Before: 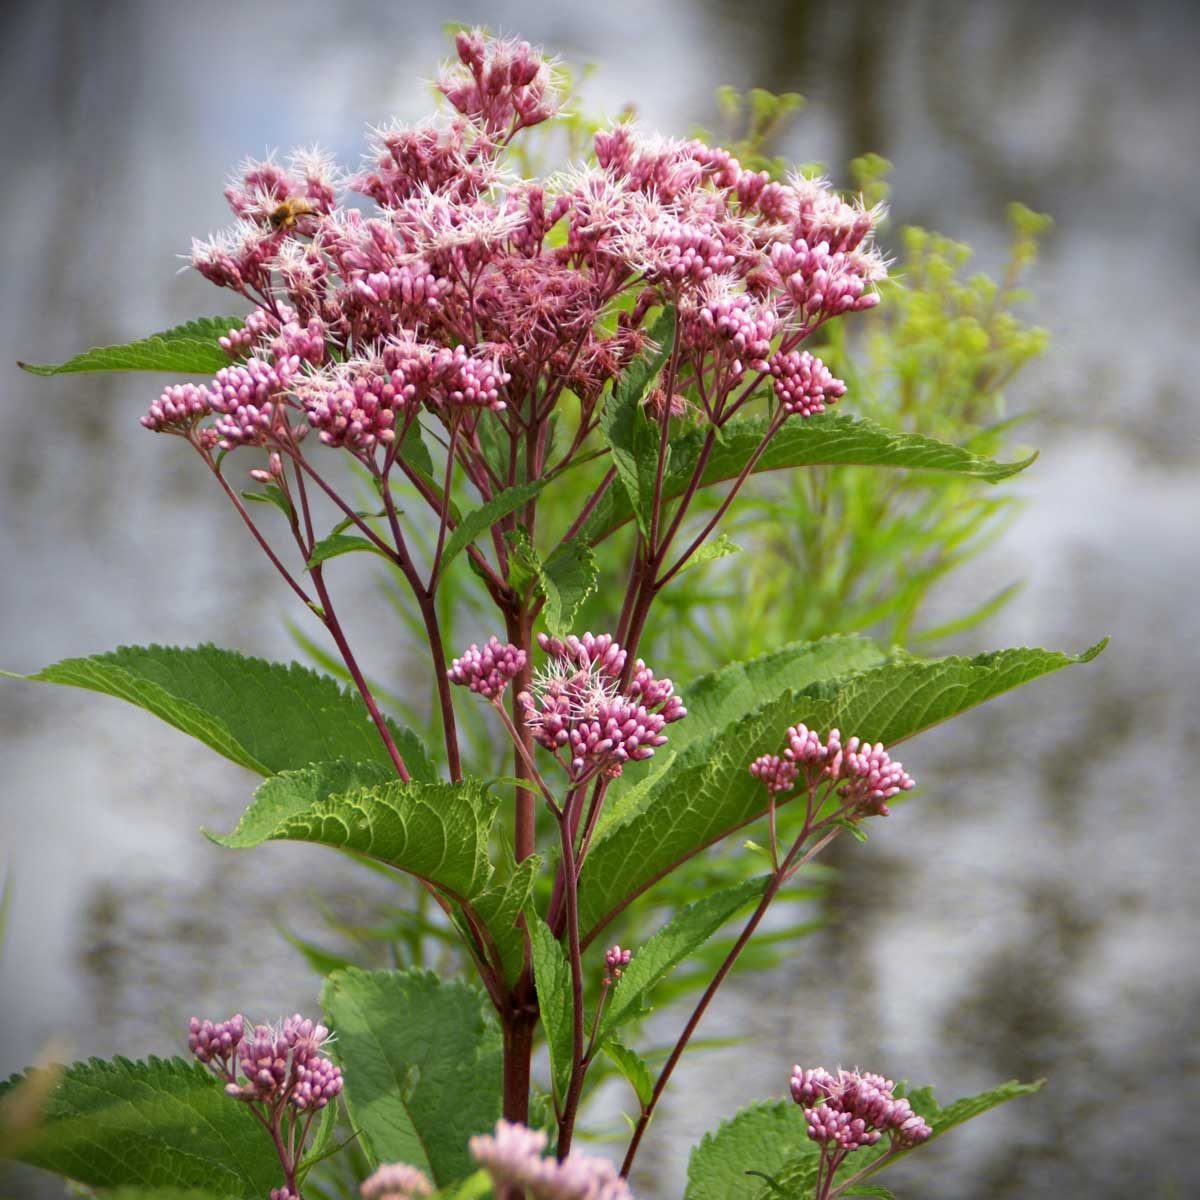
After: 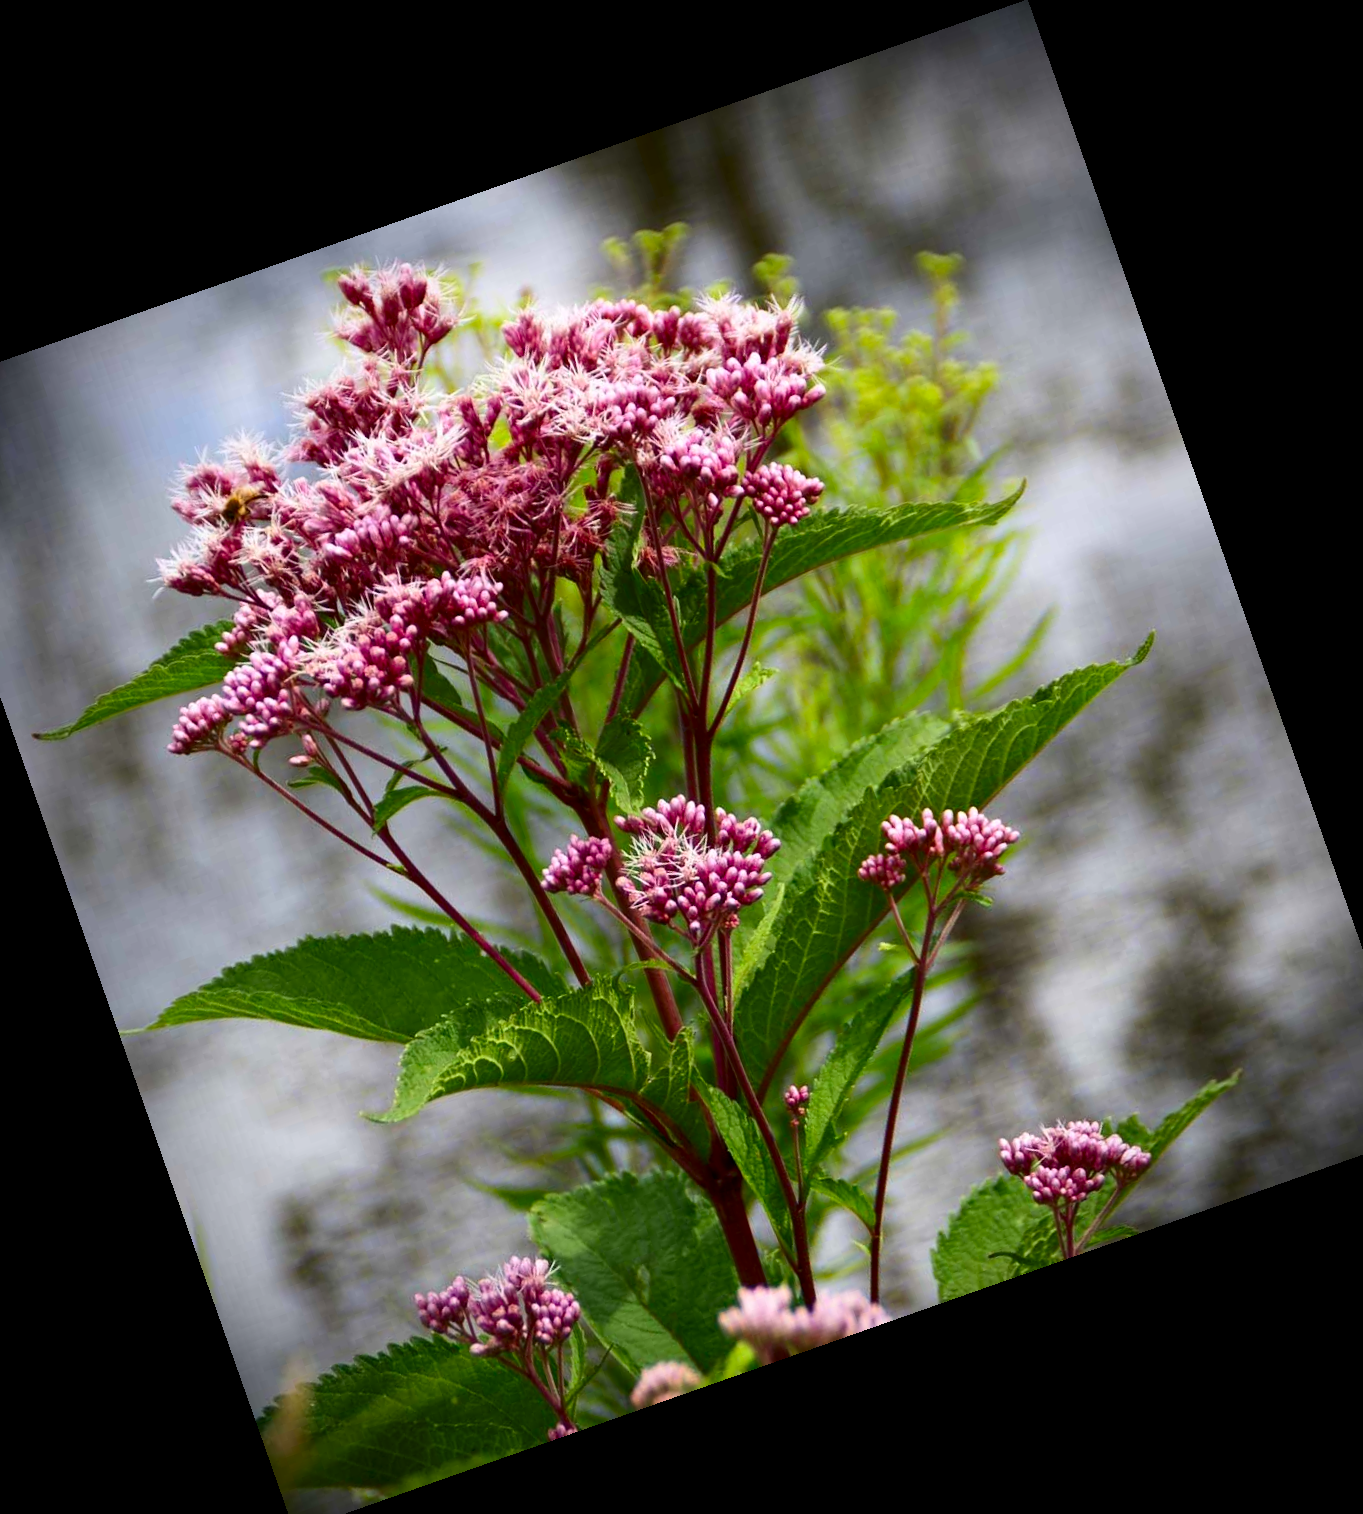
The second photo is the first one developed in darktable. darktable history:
crop and rotate: angle 19.43°, left 6.812%, right 4.125%, bottom 1.087%
contrast brightness saturation: contrast 0.19, brightness -0.11, saturation 0.21
